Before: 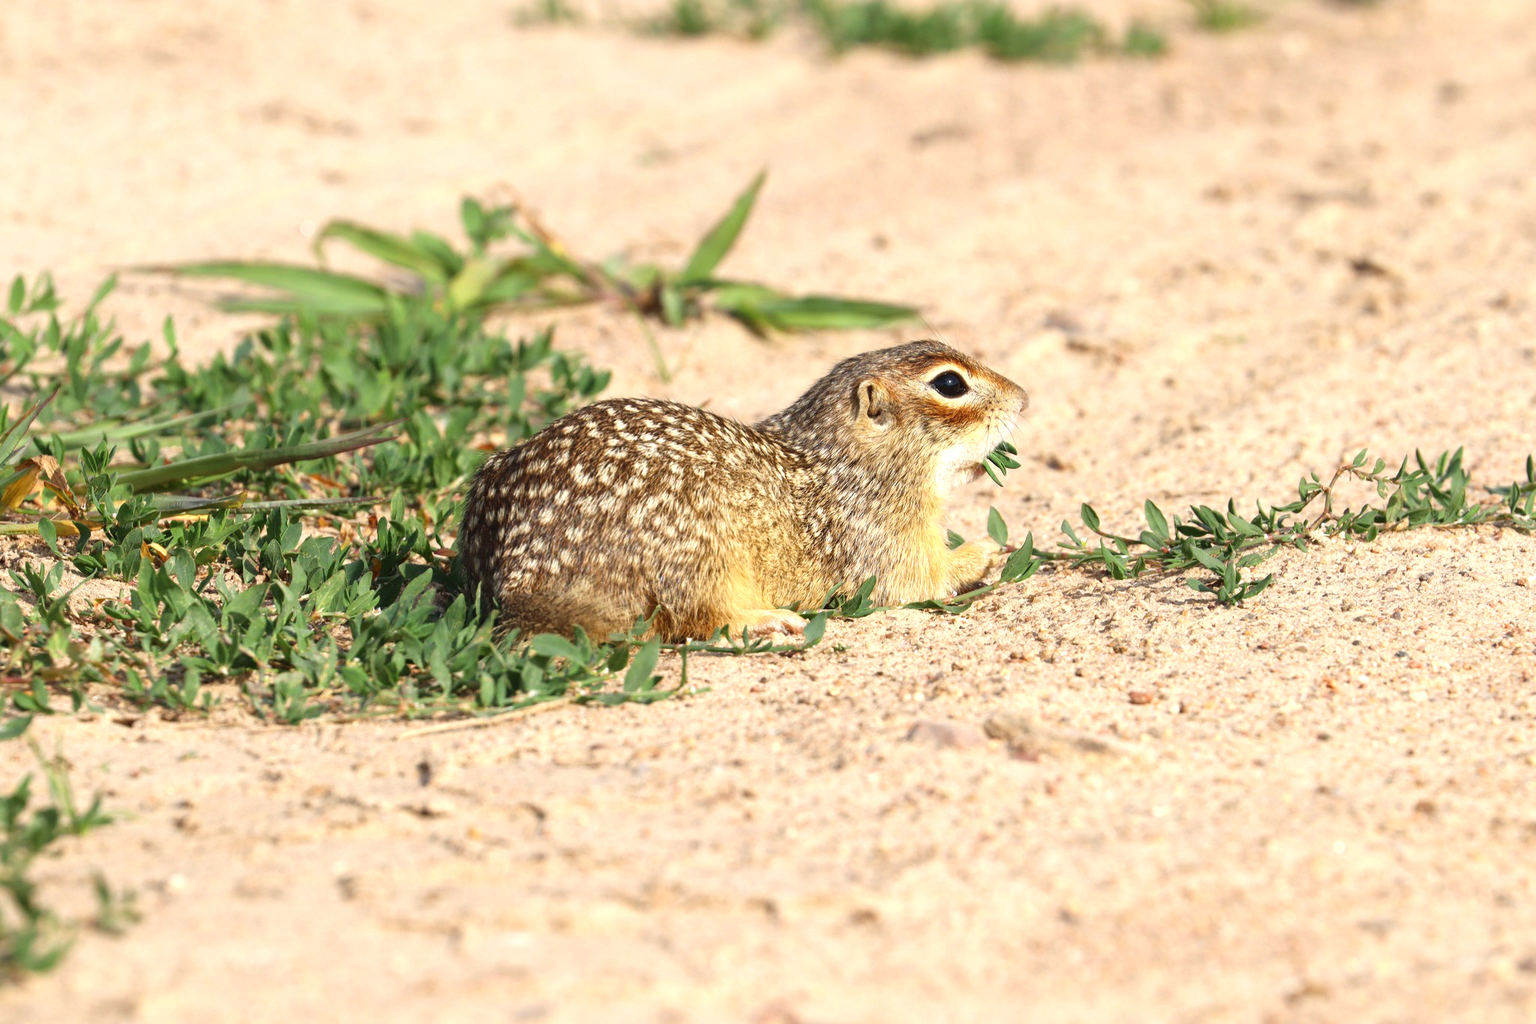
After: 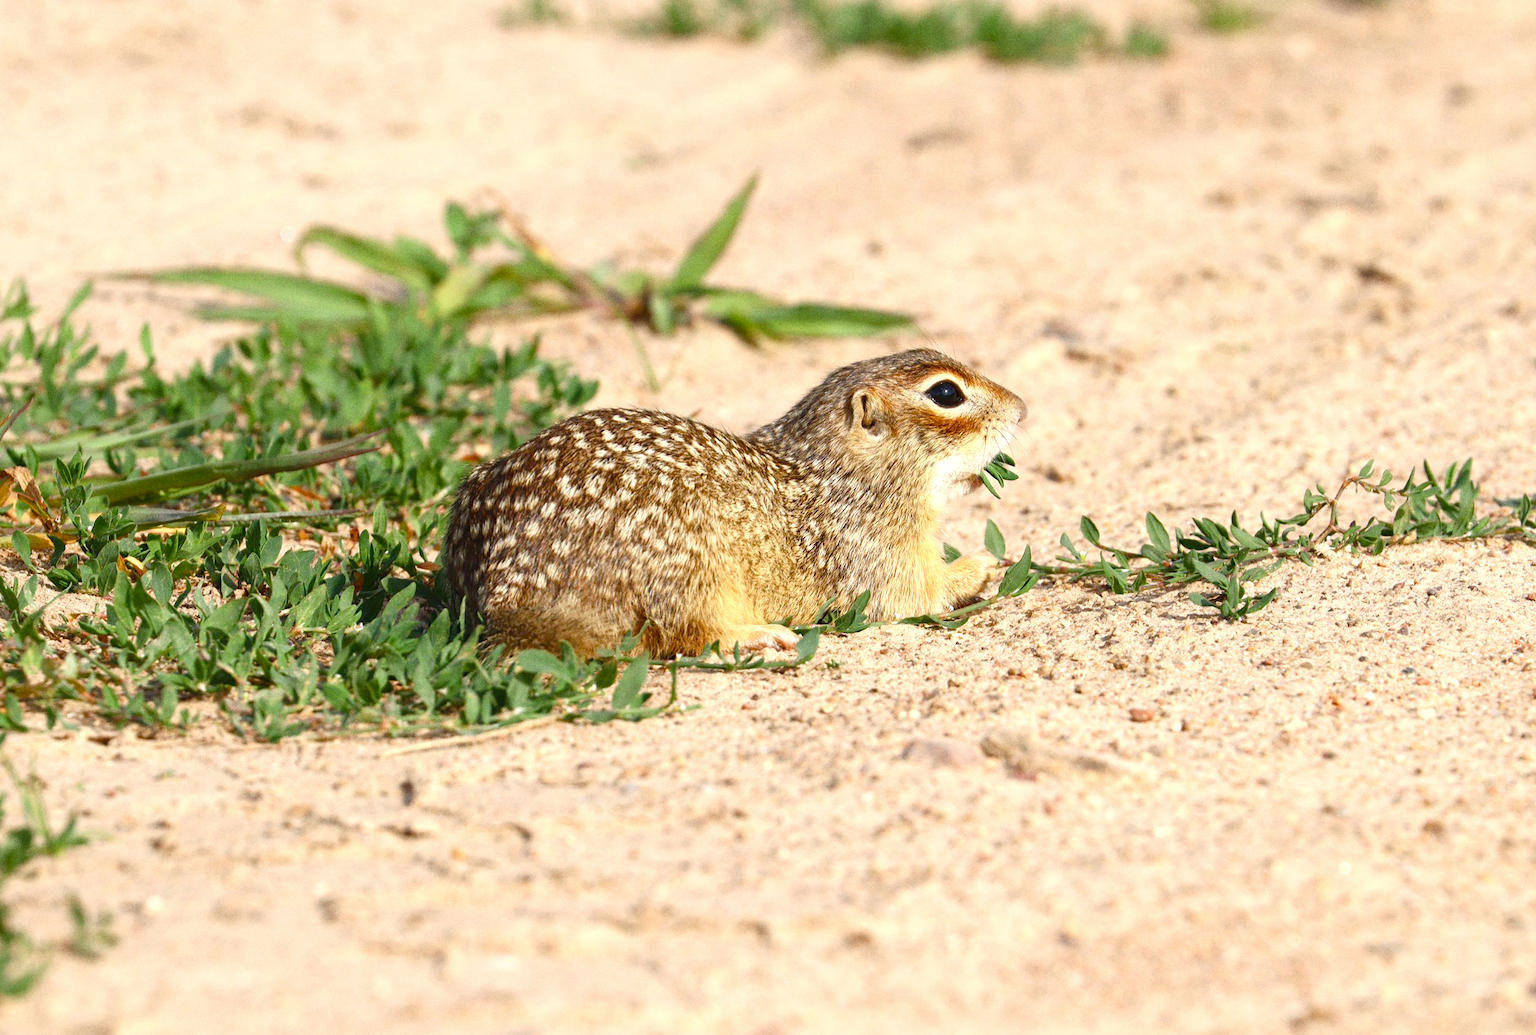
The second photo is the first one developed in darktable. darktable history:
grain: on, module defaults
crop and rotate: left 1.774%, right 0.633%, bottom 1.28%
color balance rgb: perceptual saturation grading › global saturation 20%, perceptual saturation grading › highlights -25%, perceptual saturation grading › shadows 25%
